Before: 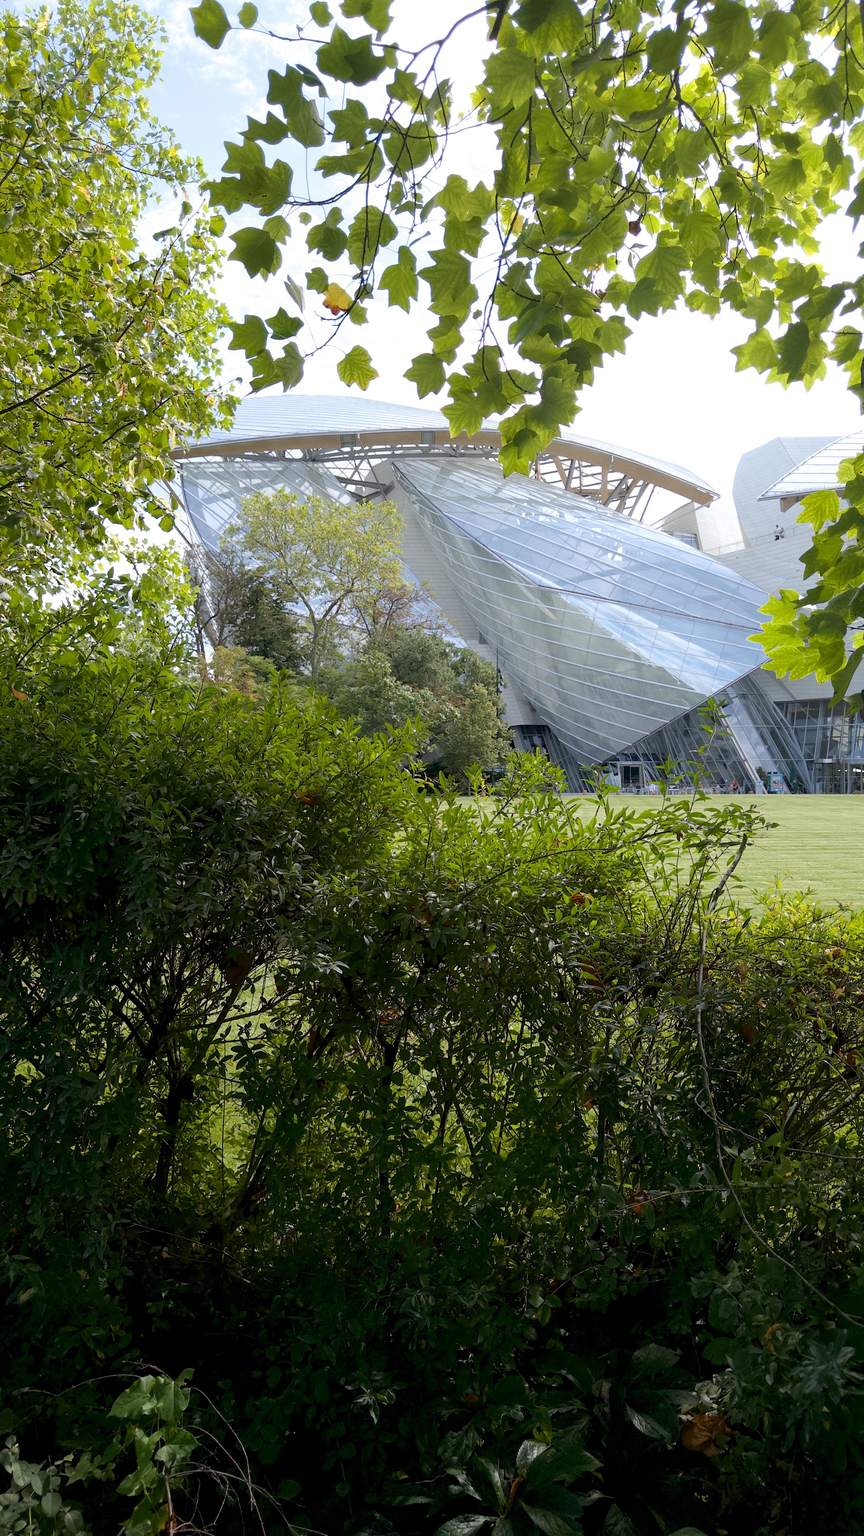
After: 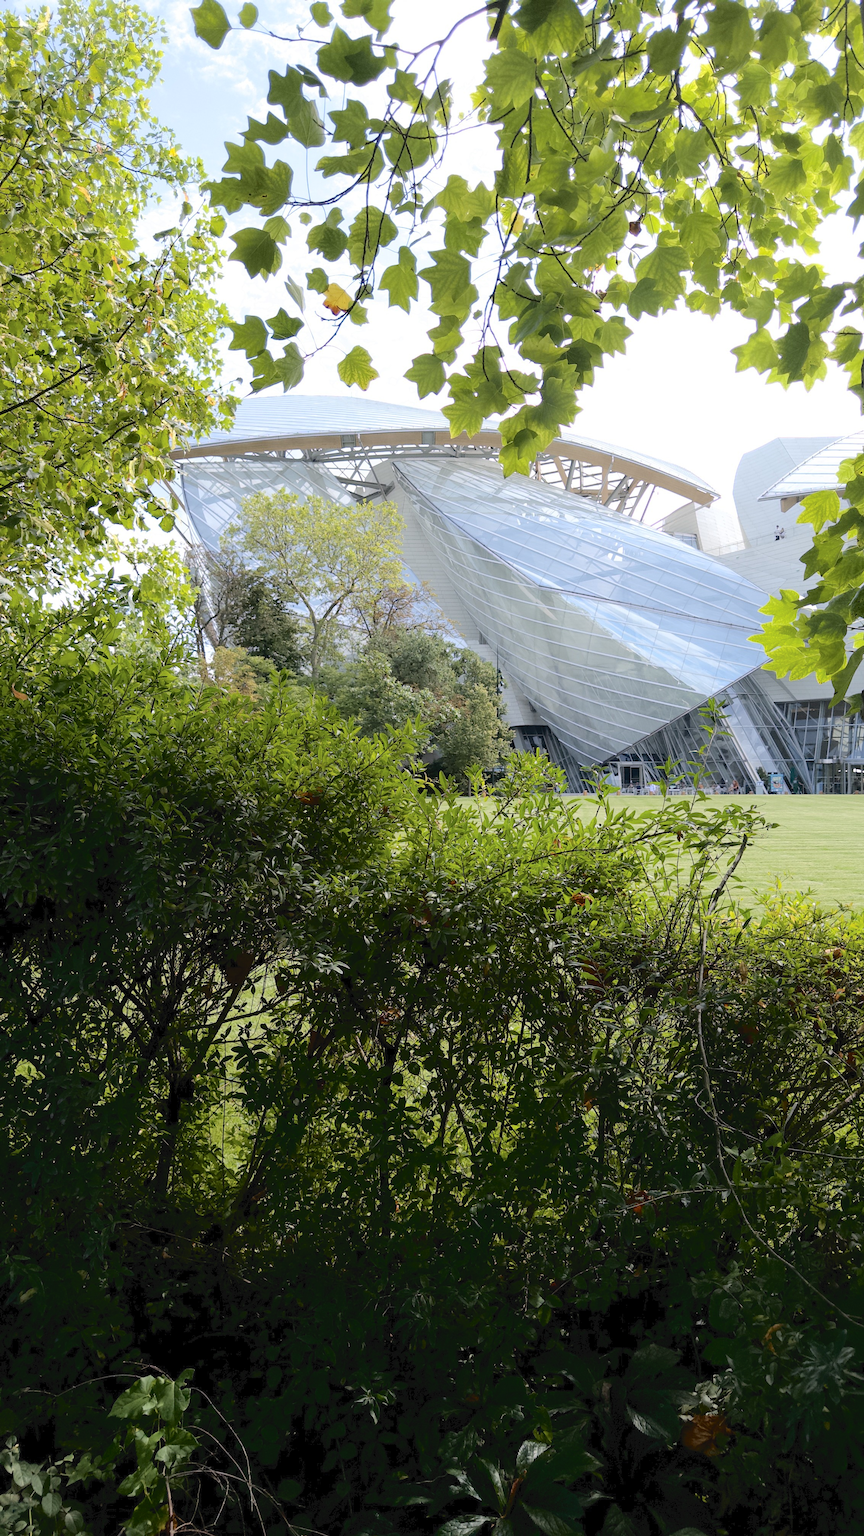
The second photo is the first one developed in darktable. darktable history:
tone curve: curves: ch0 [(0, 0) (0.003, 0.047) (0.011, 0.051) (0.025, 0.061) (0.044, 0.075) (0.069, 0.09) (0.1, 0.102) (0.136, 0.125) (0.177, 0.173) (0.224, 0.226) (0.277, 0.303) (0.335, 0.388) (0.399, 0.469) (0.468, 0.545) (0.543, 0.623) (0.623, 0.695) (0.709, 0.766) (0.801, 0.832) (0.898, 0.905) (1, 1)], color space Lab, independent channels, preserve colors none
